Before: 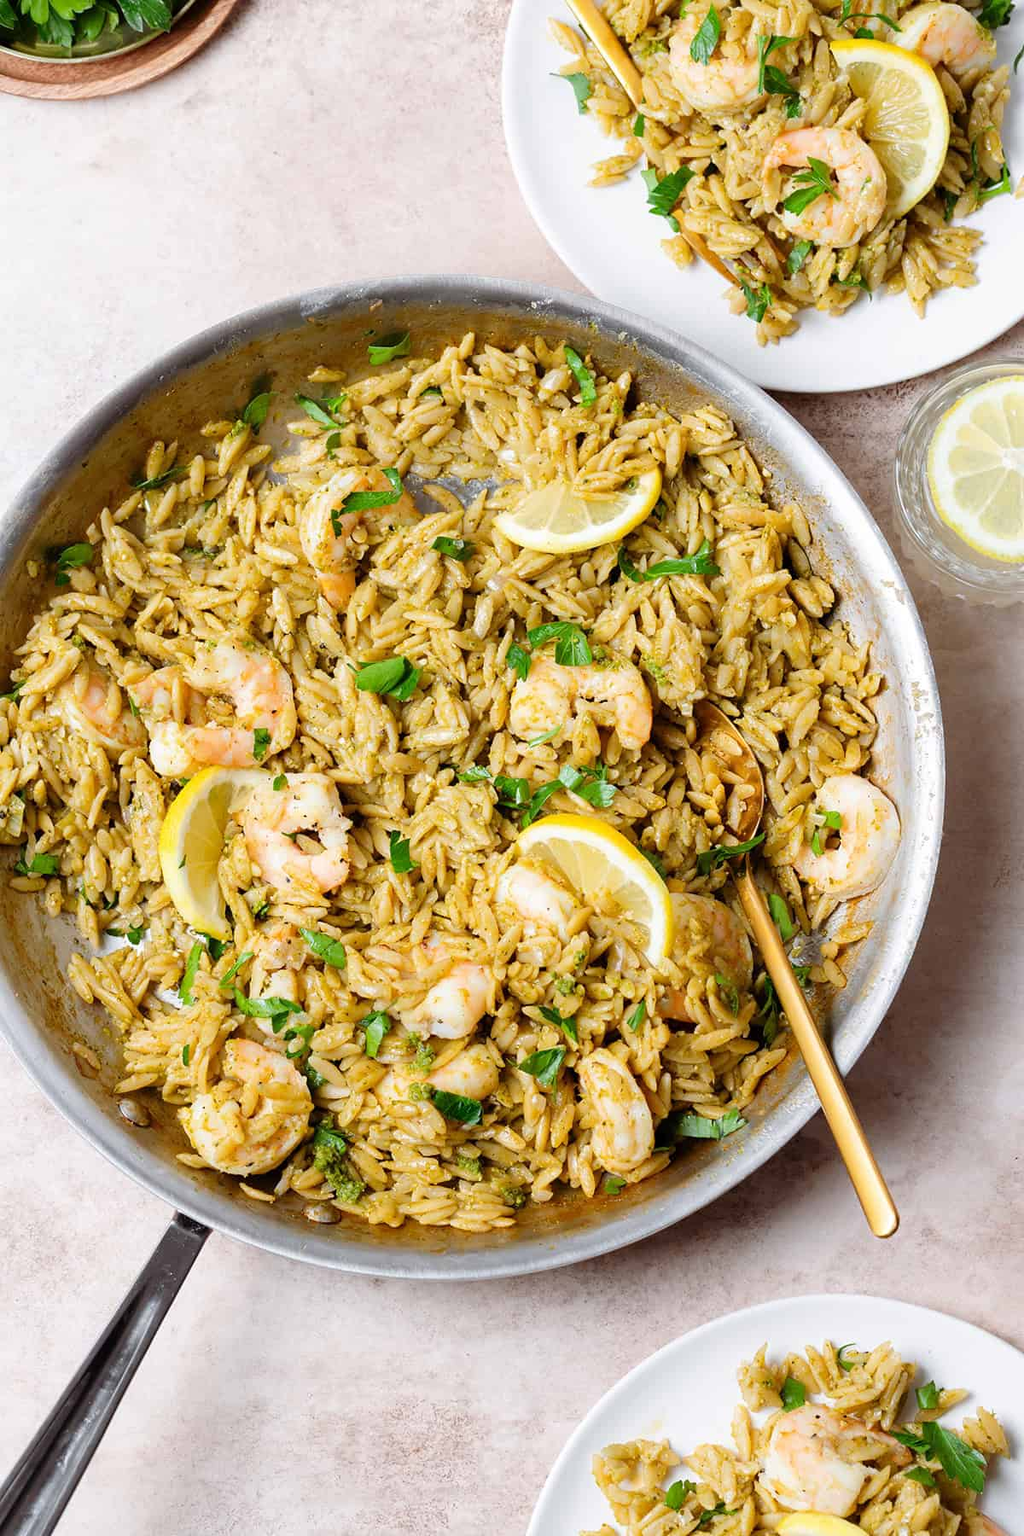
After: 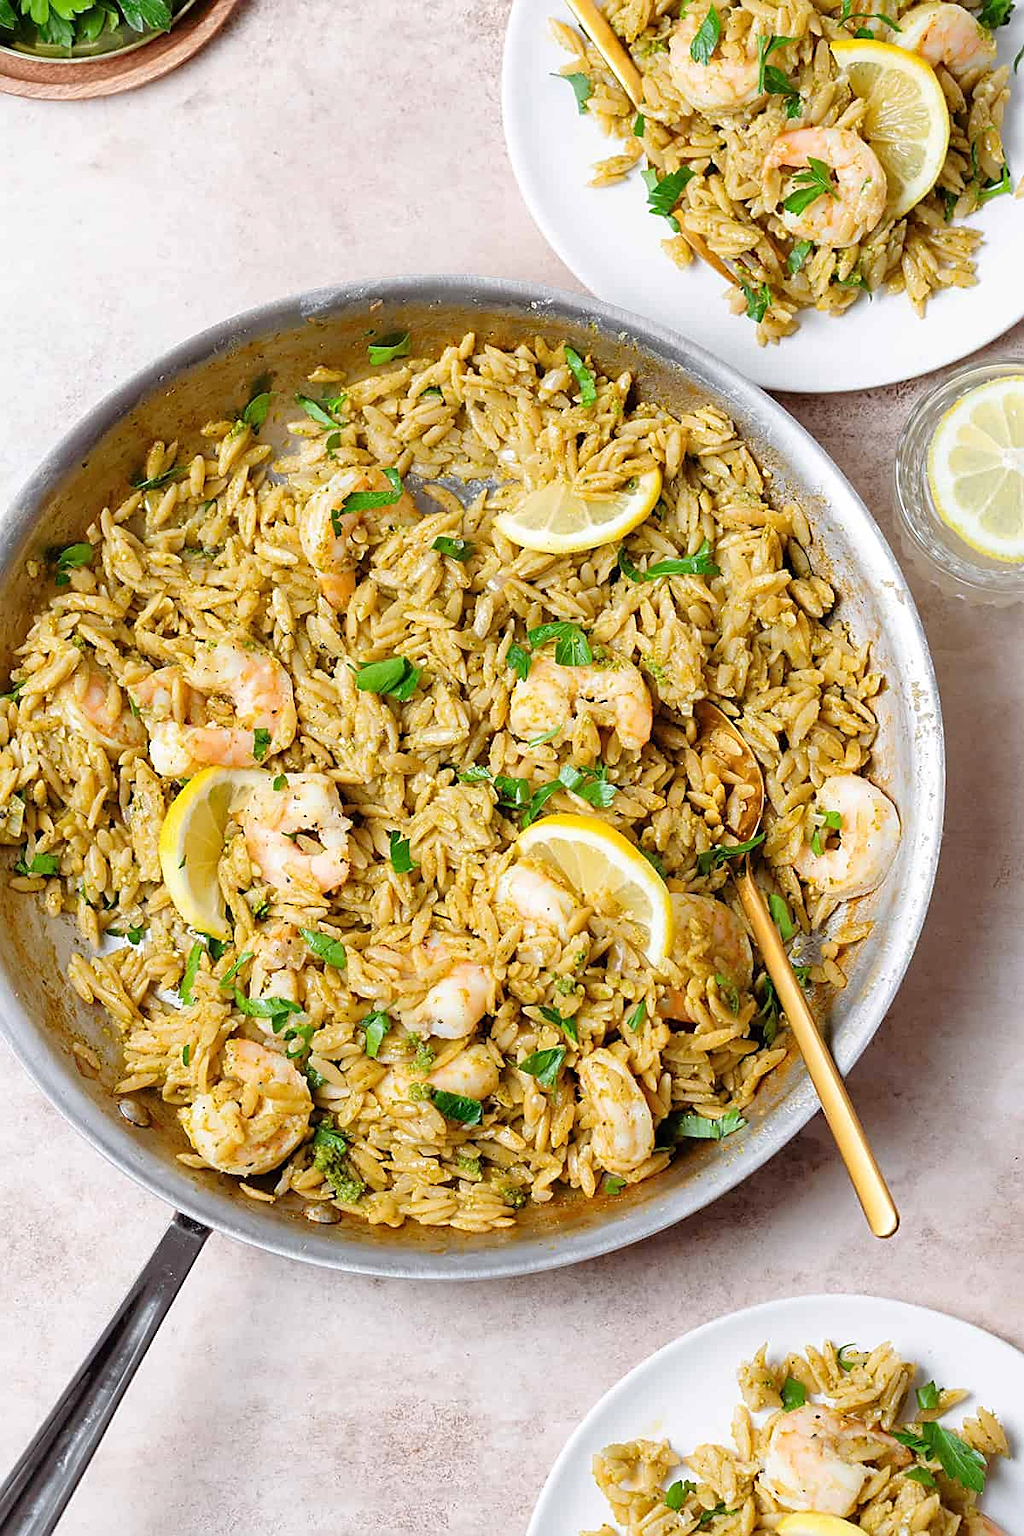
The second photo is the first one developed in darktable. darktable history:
exposure: exposure 0.602 EV, compensate exposure bias true, compensate highlight preservation false
sharpen: on, module defaults
tone equalizer: -8 EV -0.001 EV, -7 EV 0.003 EV, -6 EV -0.027 EV, -5 EV 0.017 EV, -4 EV -0.018 EV, -3 EV 0.013 EV, -2 EV -0.056 EV, -1 EV -0.279 EV, +0 EV -0.588 EV
base curve: curves: ch0 [(0, 0) (0.472, 0.455) (1, 1)], preserve colors none
